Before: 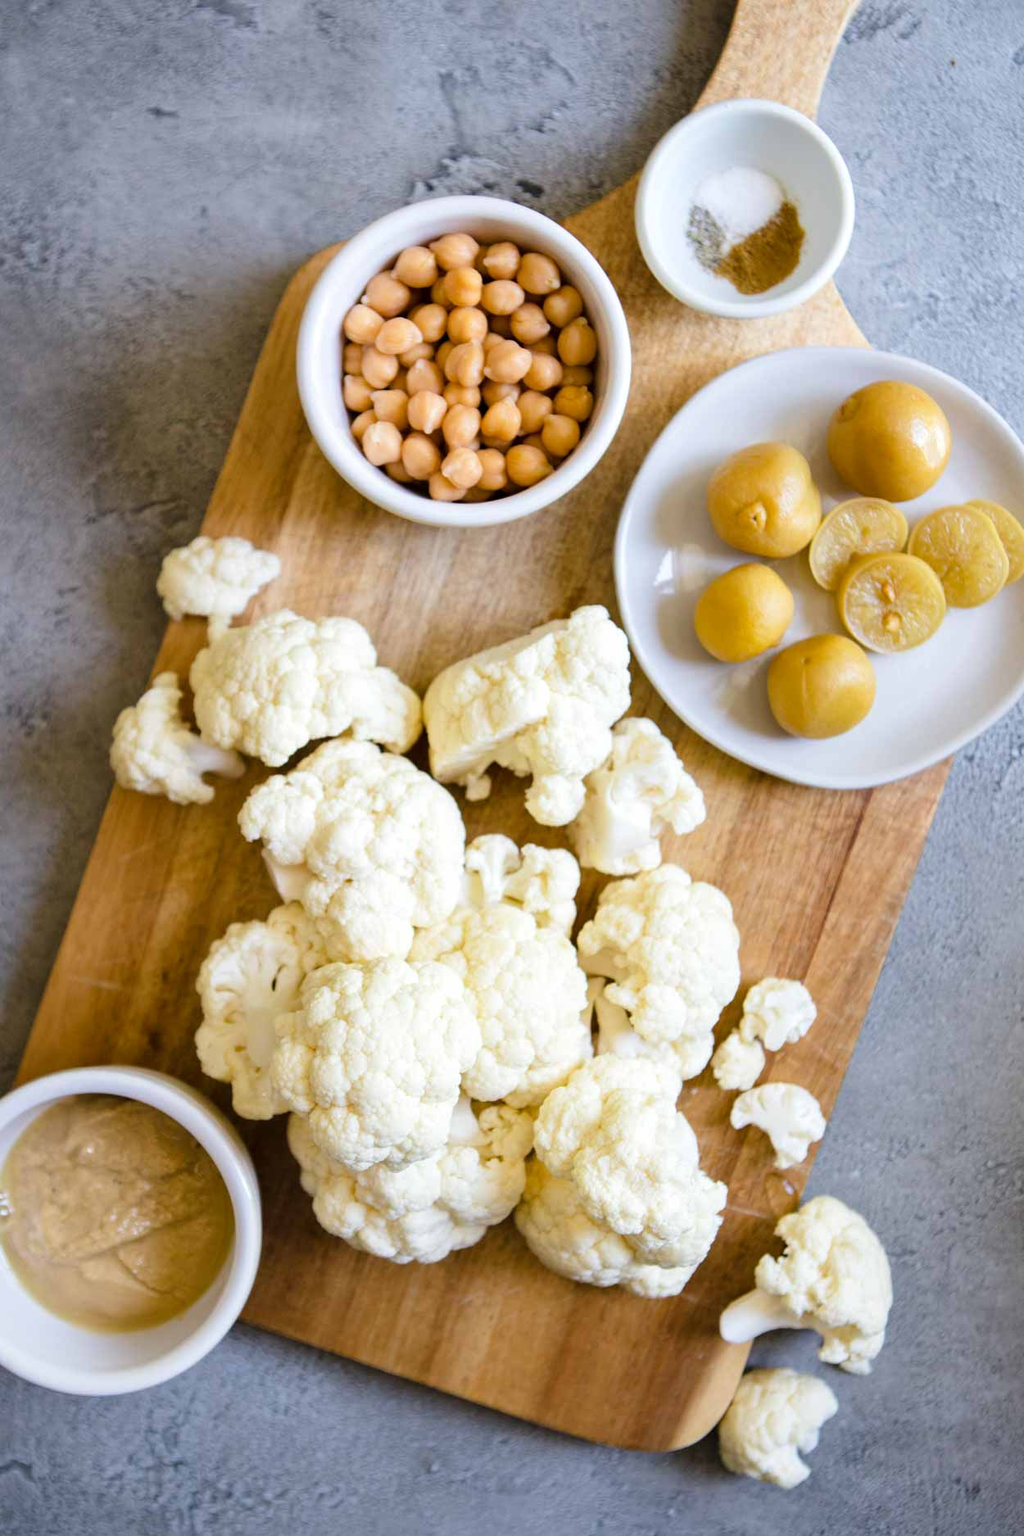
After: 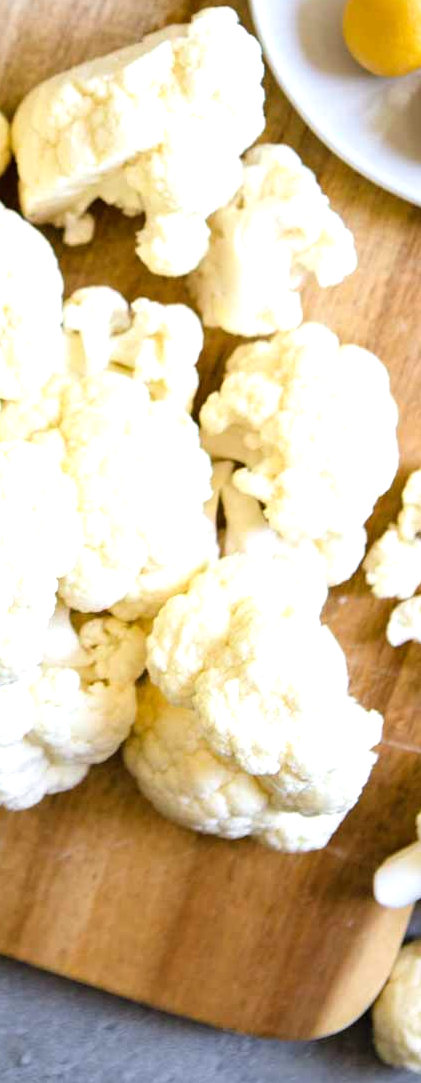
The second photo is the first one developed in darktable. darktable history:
tone equalizer: -8 EV -0.413 EV, -7 EV -0.387 EV, -6 EV -0.302 EV, -5 EV -0.186 EV, -3 EV 0.193 EV, -2 EV 0.326 EV, -1 EV 0.367 EV, +0 EV 0.43 EV
crop: left 40.452%, top 39.053%, right 25.85%, bottom 3.155%
